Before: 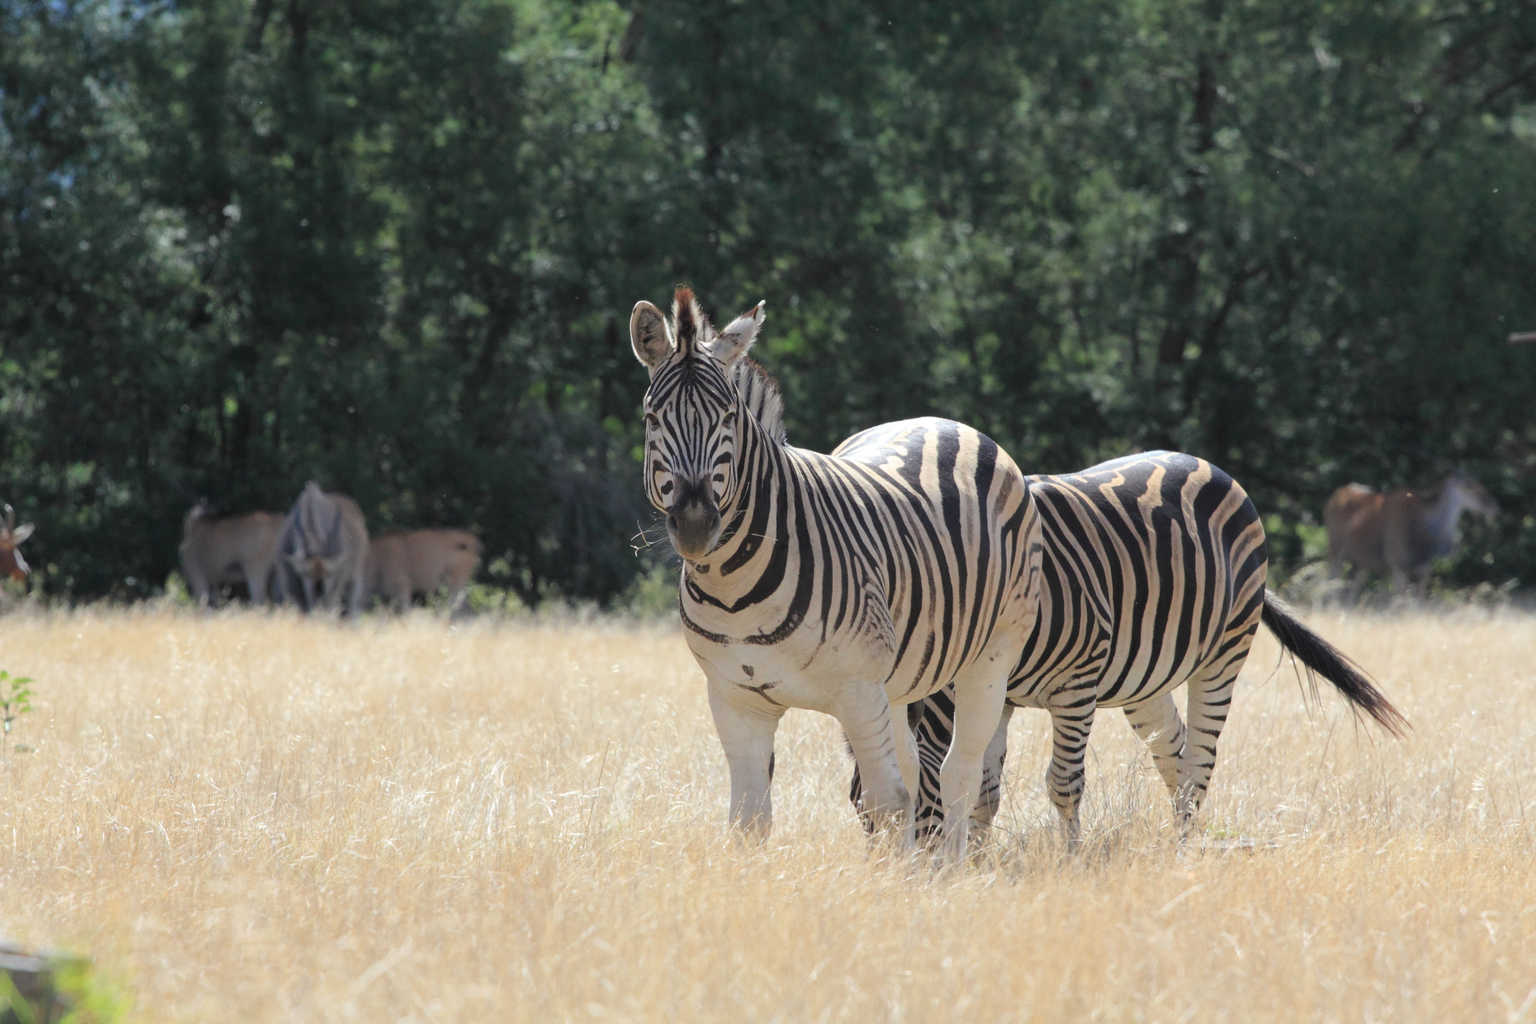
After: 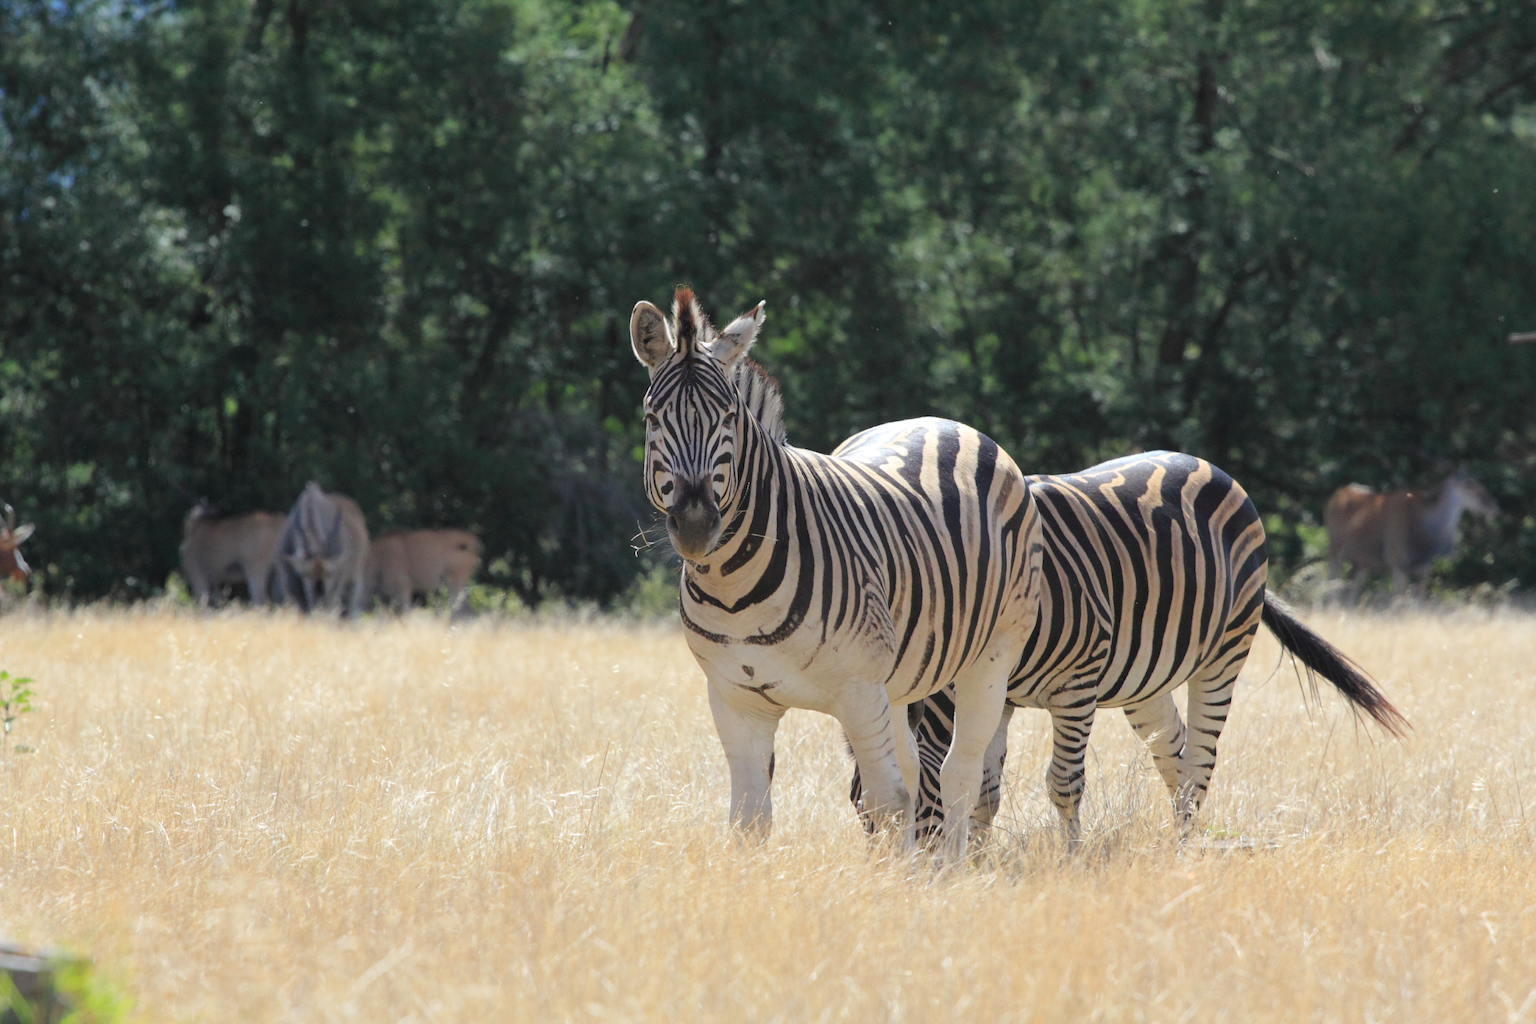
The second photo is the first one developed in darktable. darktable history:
tone equalizer: on, module defaults
contrast brightness saturation: saturation 0.13
